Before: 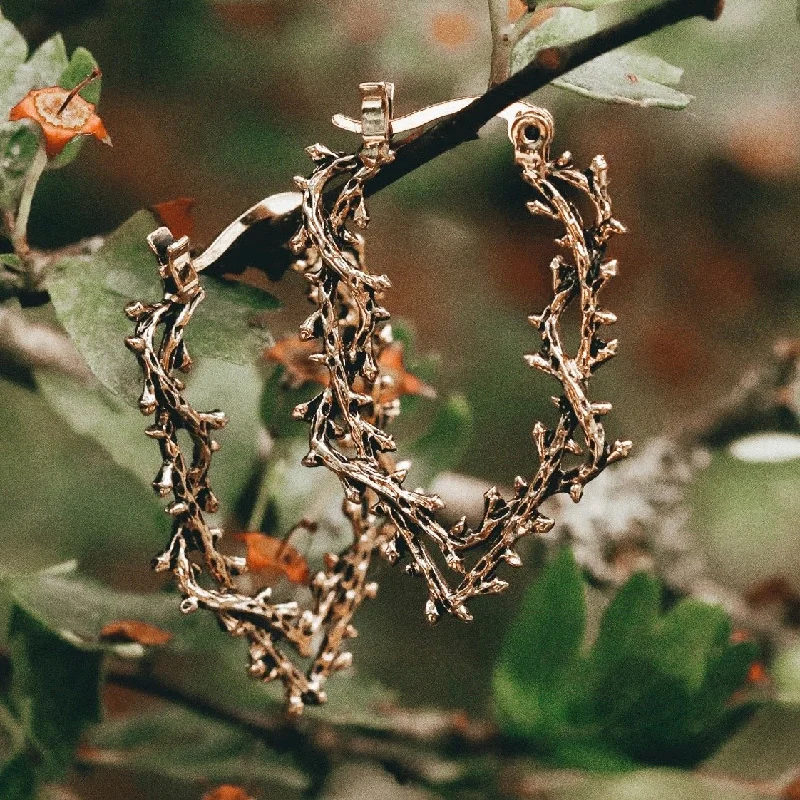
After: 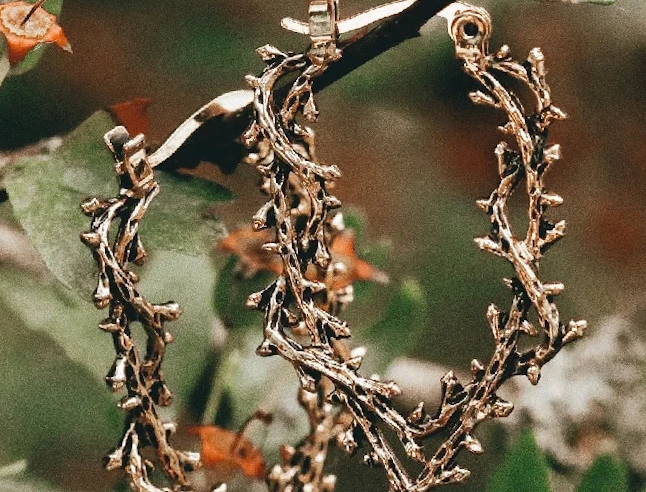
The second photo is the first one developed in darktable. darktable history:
crop: left 3.015%, top 8.969%, right 9.647%, bottom 26.457%
rotate and perspective: rotation -1.68°, lens shift (vertical) -0.146, crop left 0.049, crop right 0.912, crop top 0.032, crop bottom 0.96
